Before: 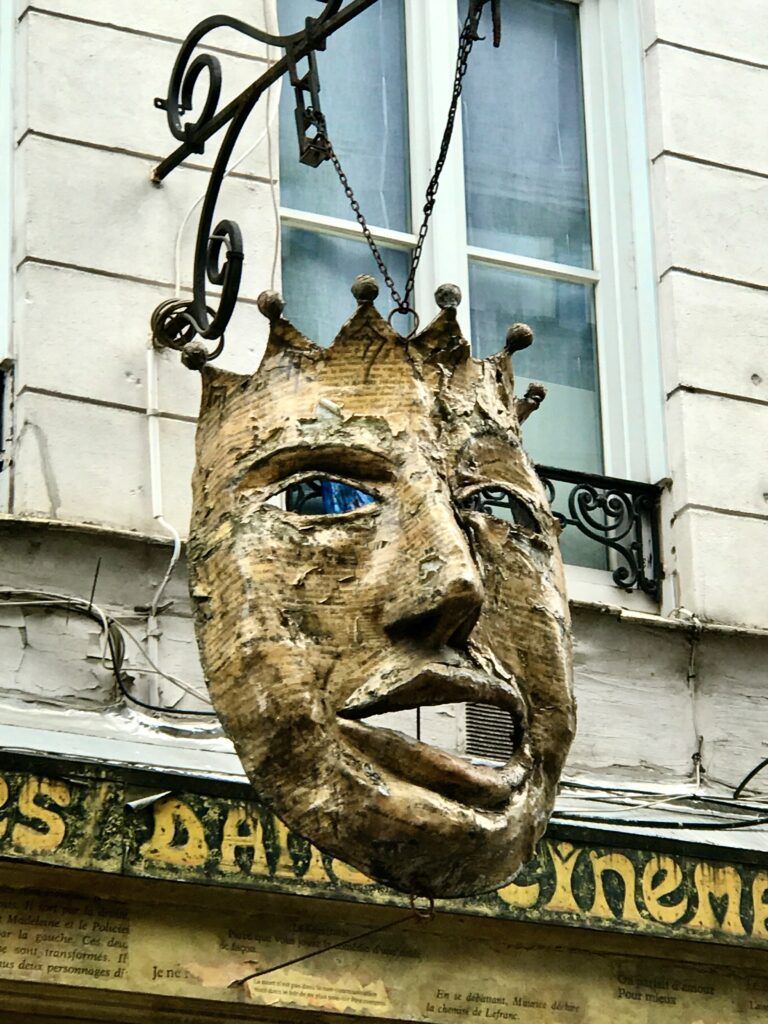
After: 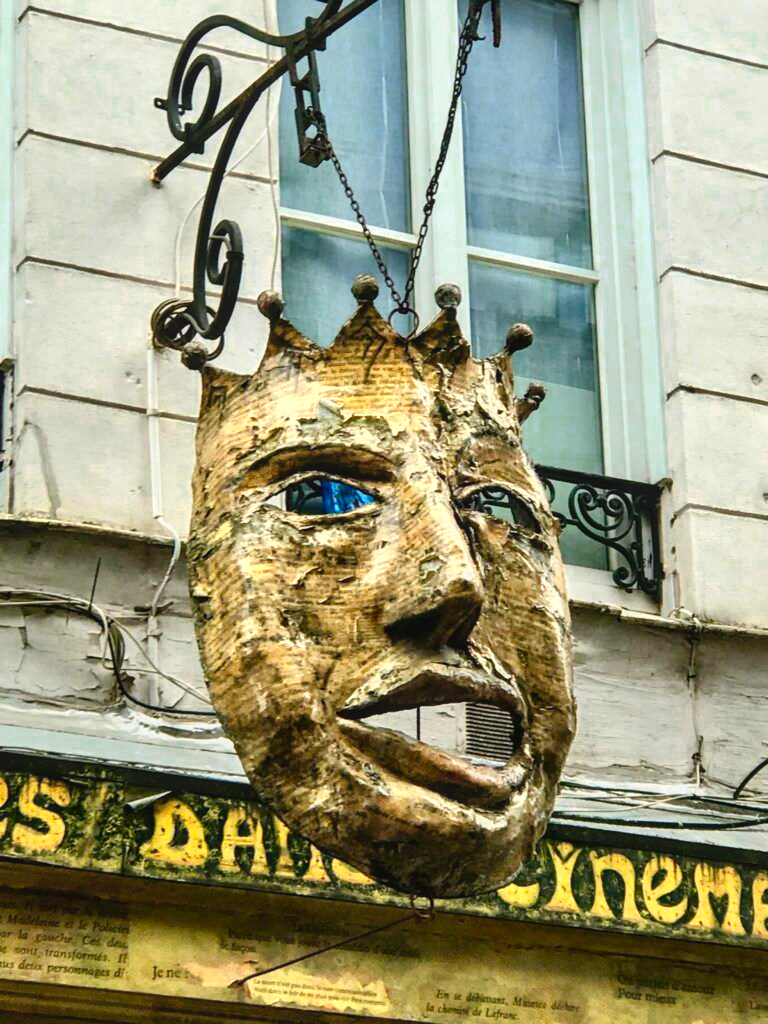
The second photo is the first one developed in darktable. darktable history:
color zones: curves: ch0 [(0.099, 0.624) (0.257, 0.596) (0.384, 0.376) (0.529, 0.492) (0.697, 0.564) (0.768, 0.532) (0.908, 0.644)]; ch1 [(0.112, 0.564) (0.254, 0.612) (0.432, 0.676) (0.592, 0.456) (0.743, 0.684) (0.888, 0.536)]; ch2 [(0.25, 0.5) (0.469, 0.36) (0.75, 0.5)]
local contrast: detail 110%
